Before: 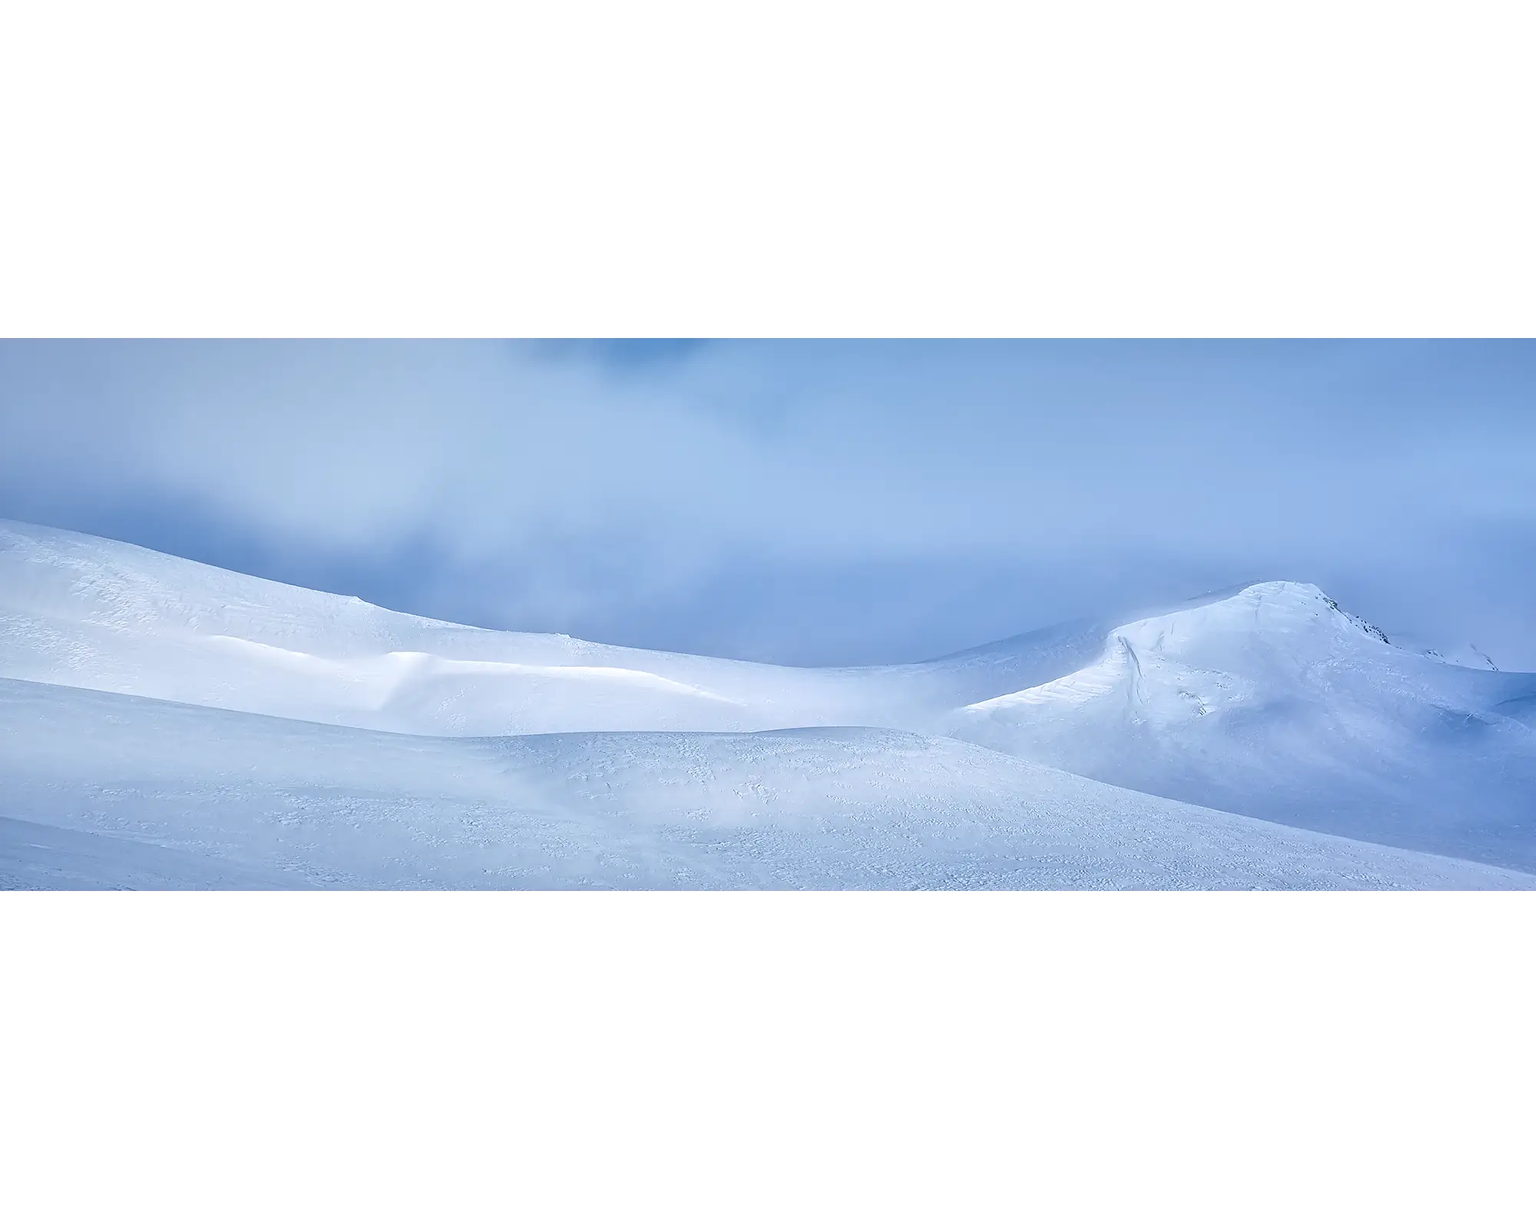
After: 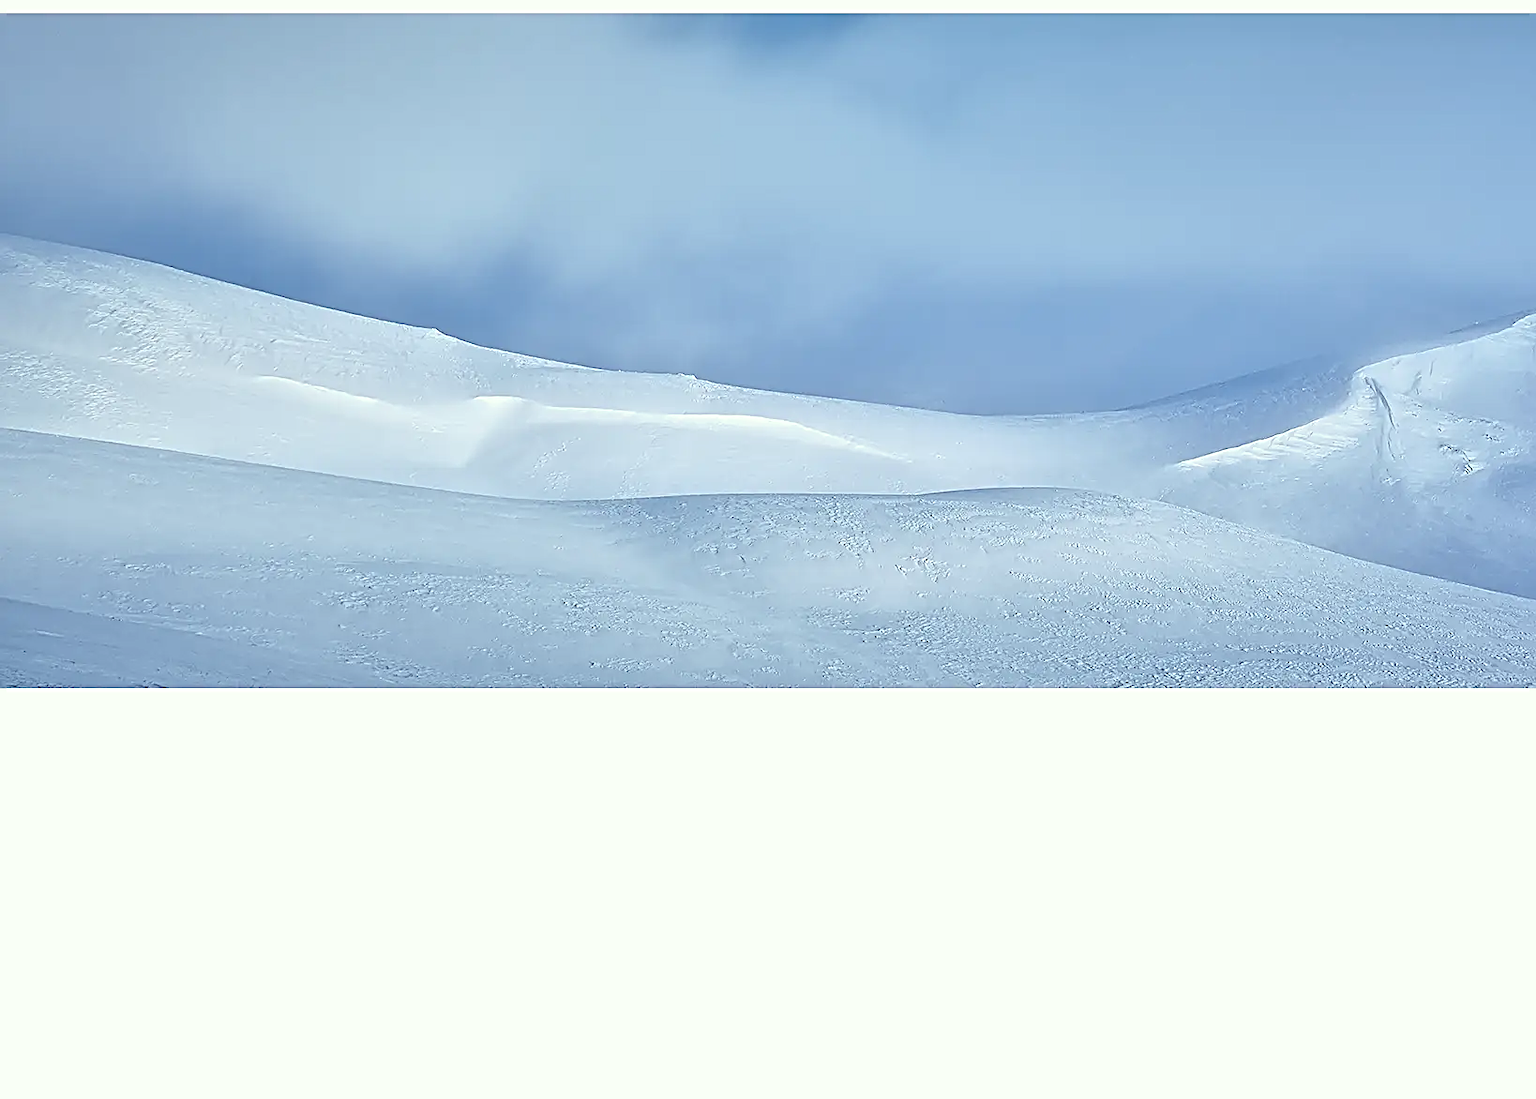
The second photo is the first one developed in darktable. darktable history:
crop: top 26.641%, right 18.059%
color correction: highlights a* -4.83, highlights b* 5.06, saturation 0.939
sharpen: radius 2.703, amount 0.676
